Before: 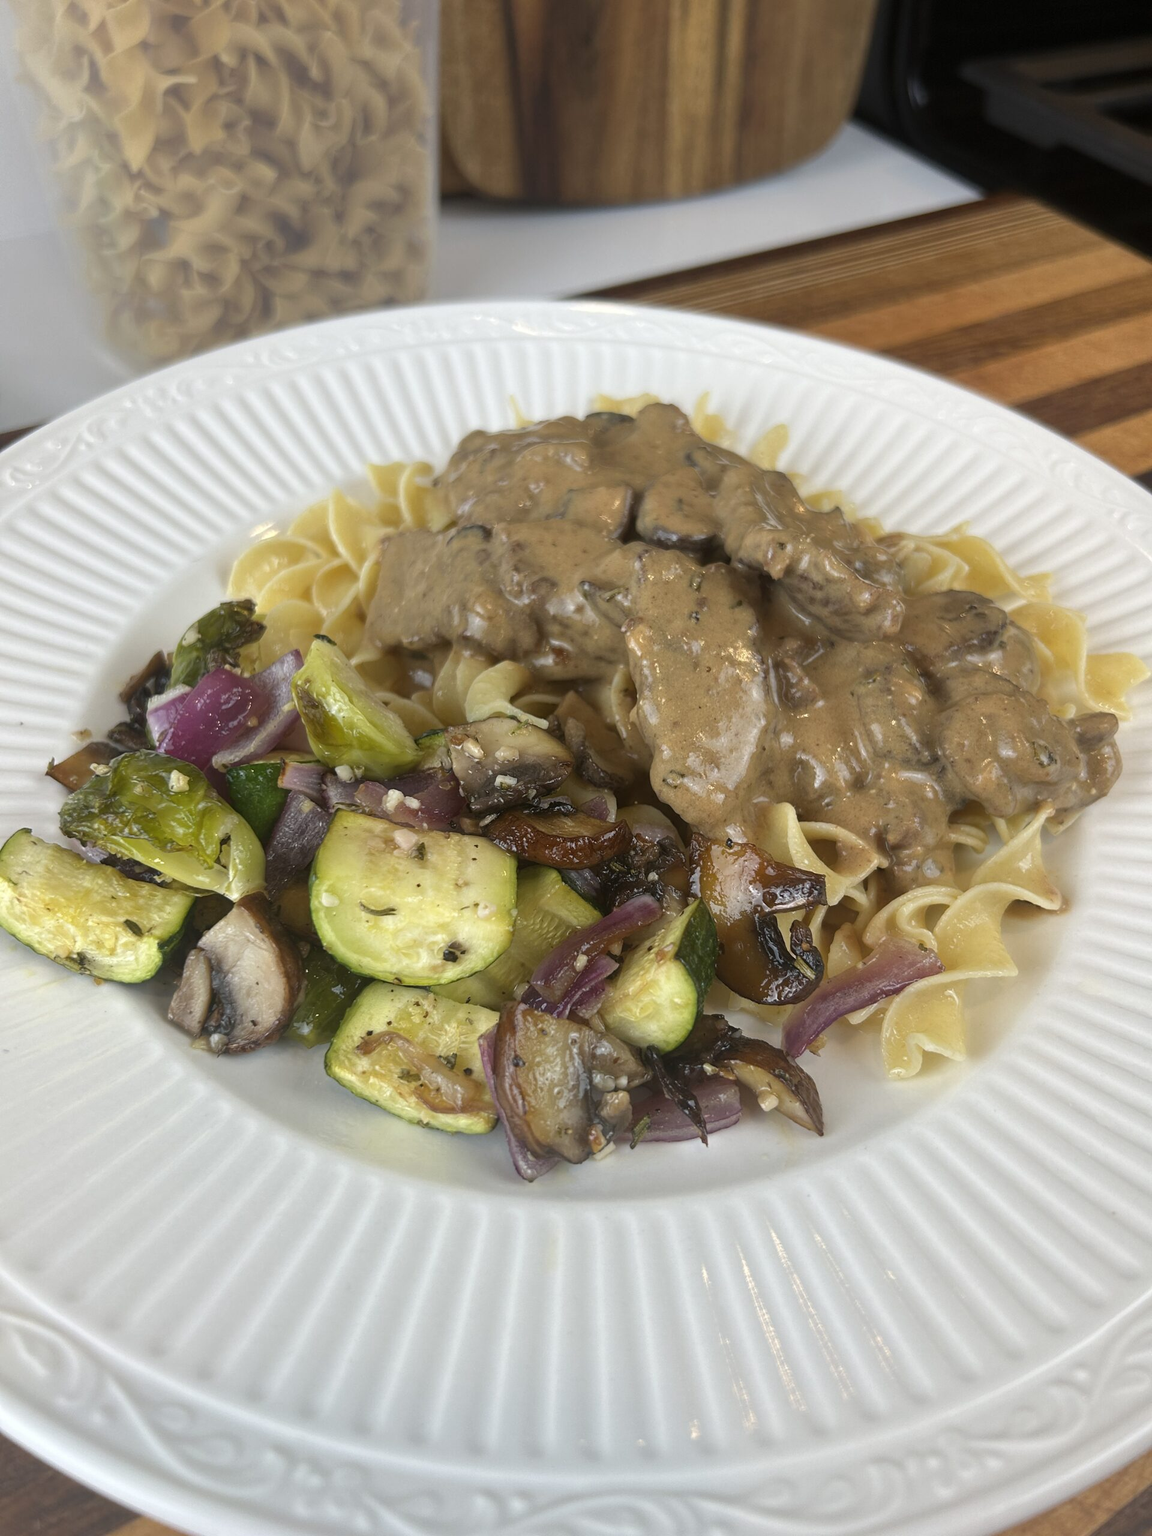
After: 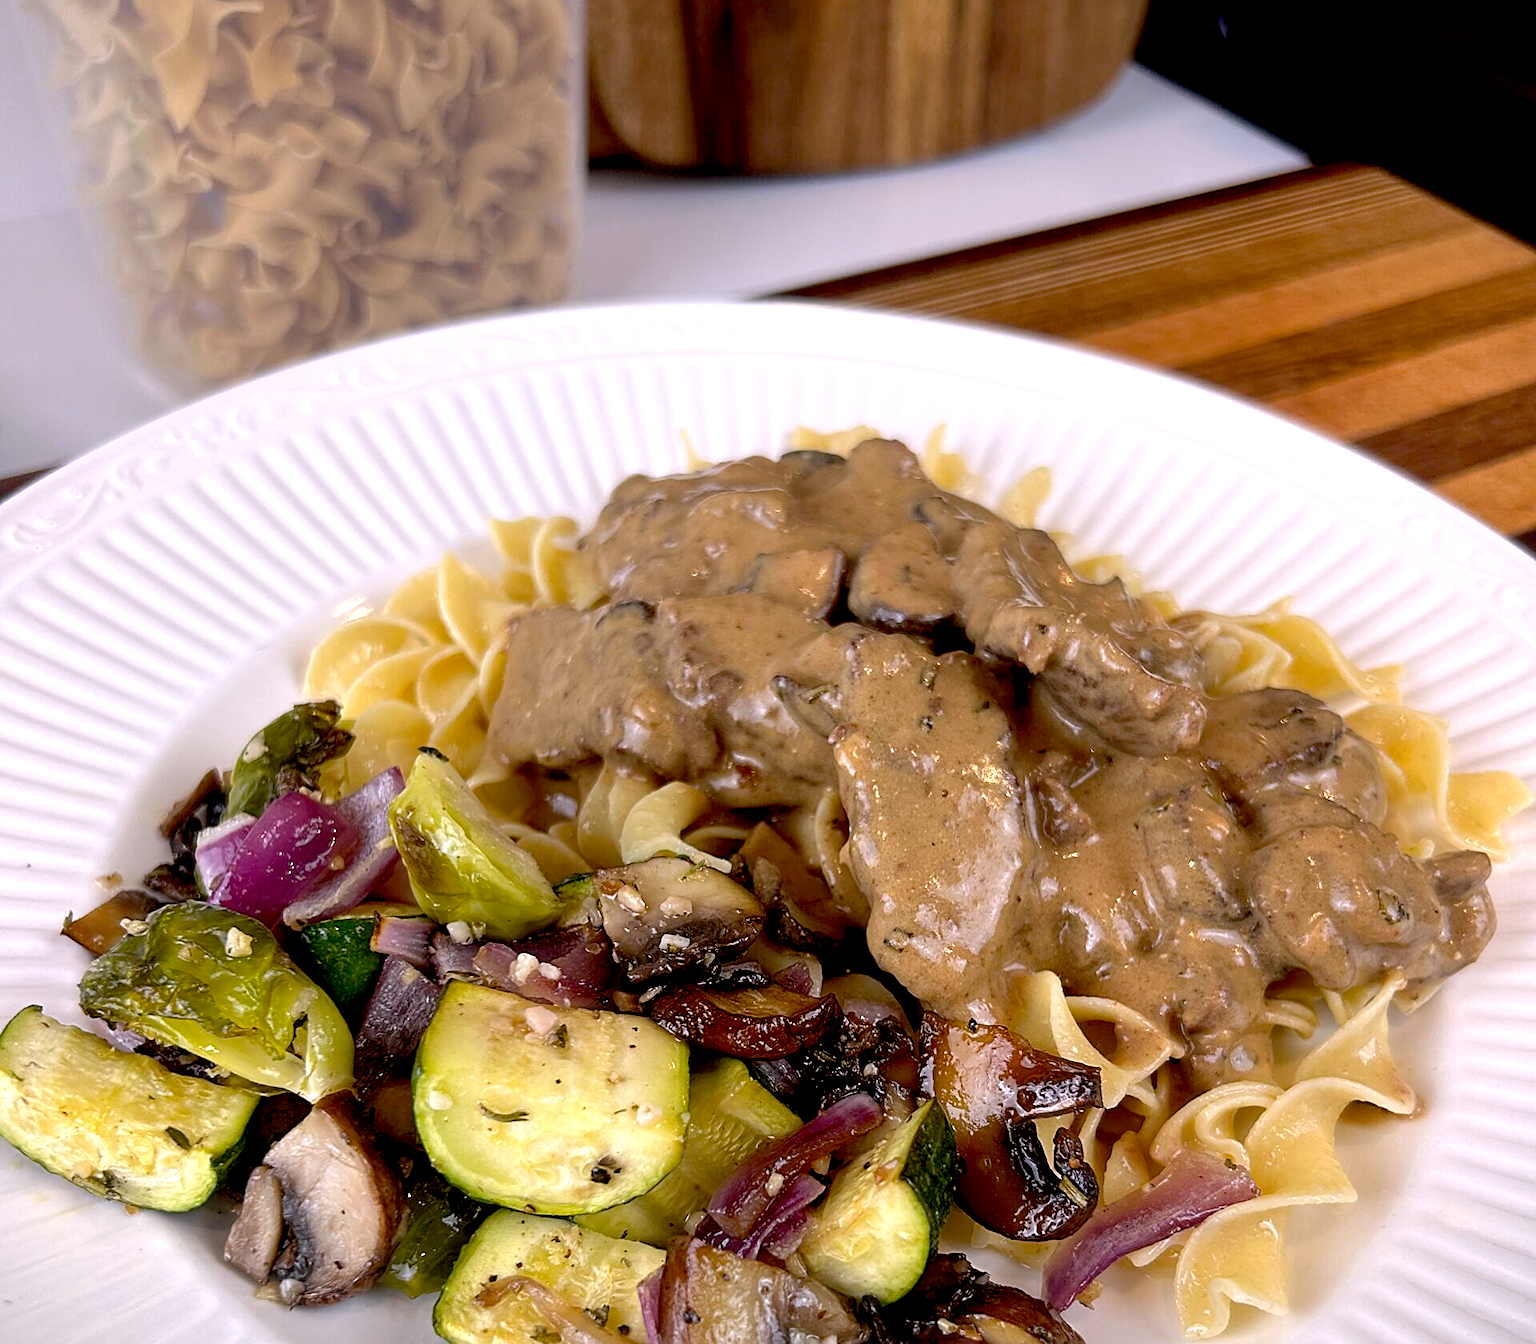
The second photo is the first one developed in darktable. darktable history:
white balance: red 1.05, blue 1.072
exposure: black level correction 0.031, exposure 0.304 EV, compensate highlight preservation false
sharpen: on, module defaults
crop and rotate: top 4.848%, bottom 29.503%
vignetting: fall-off start 97.28%, fall-off radius 79%, brightness -0.462, saturation -0.3, width/height ratio 1.114, dithering 8-bit output, unbound false
